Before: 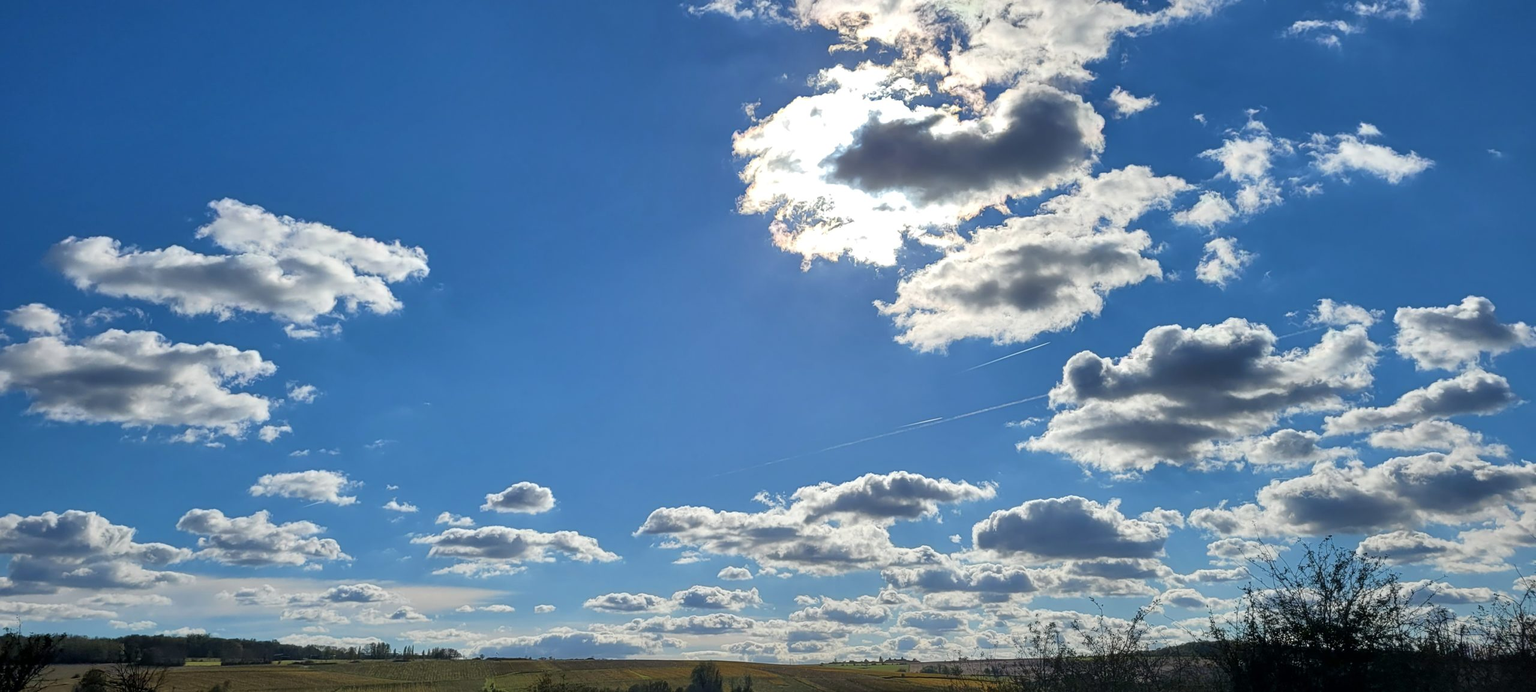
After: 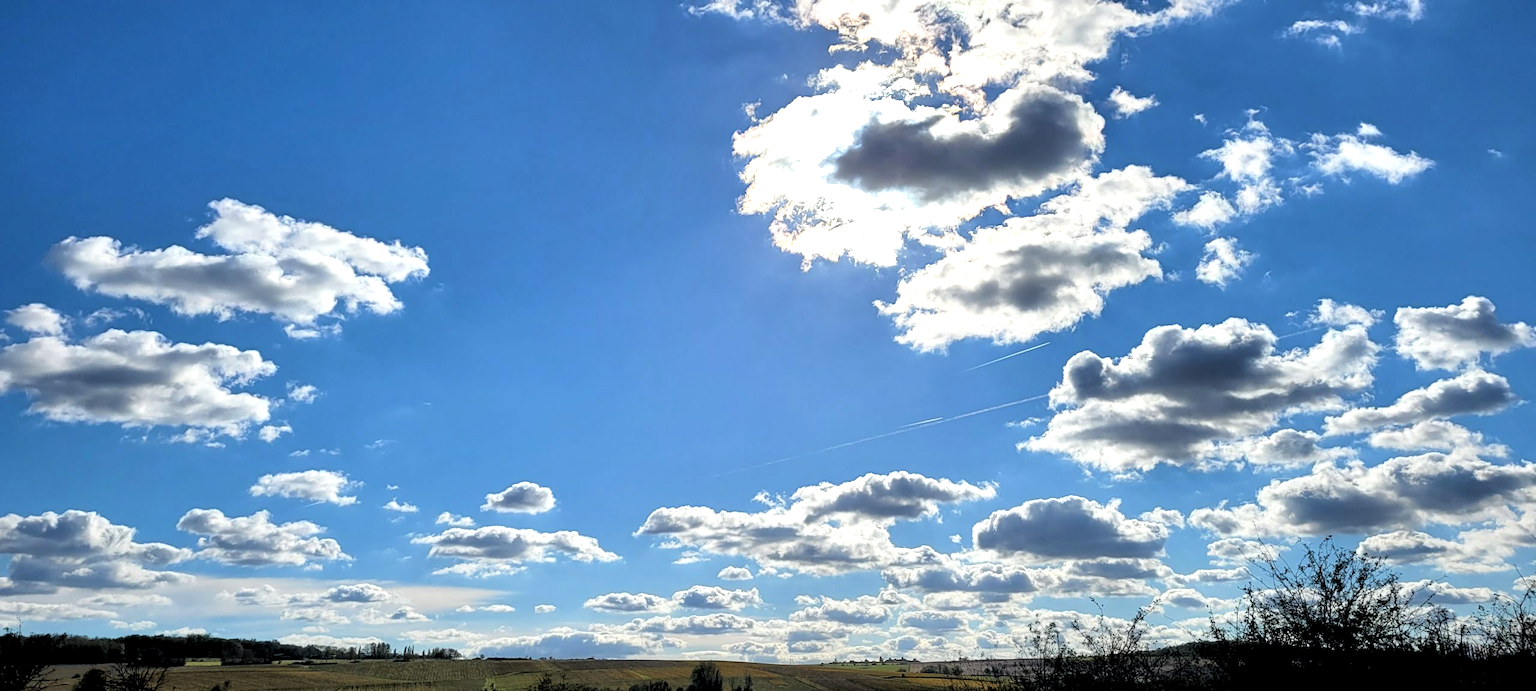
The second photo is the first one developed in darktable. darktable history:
tone equalizer: -8 EV -0.417 EV, -7 EV -0.389 EV, -6 EV -0.333 EV, -5 EV -0.222 EV, -3 EV 0.222 EV, -2 EV 0.333 EV, -1 EV 0.389 EV, +0 EV 0.417 EV, edges refinement/feathering 500, mask exposure compensation -1.57 EV, preserve details no
rgb levels: levels [[0.013, 0.434, 0.89], [0, 0.5, 1], [0, 0.5, 1]]
